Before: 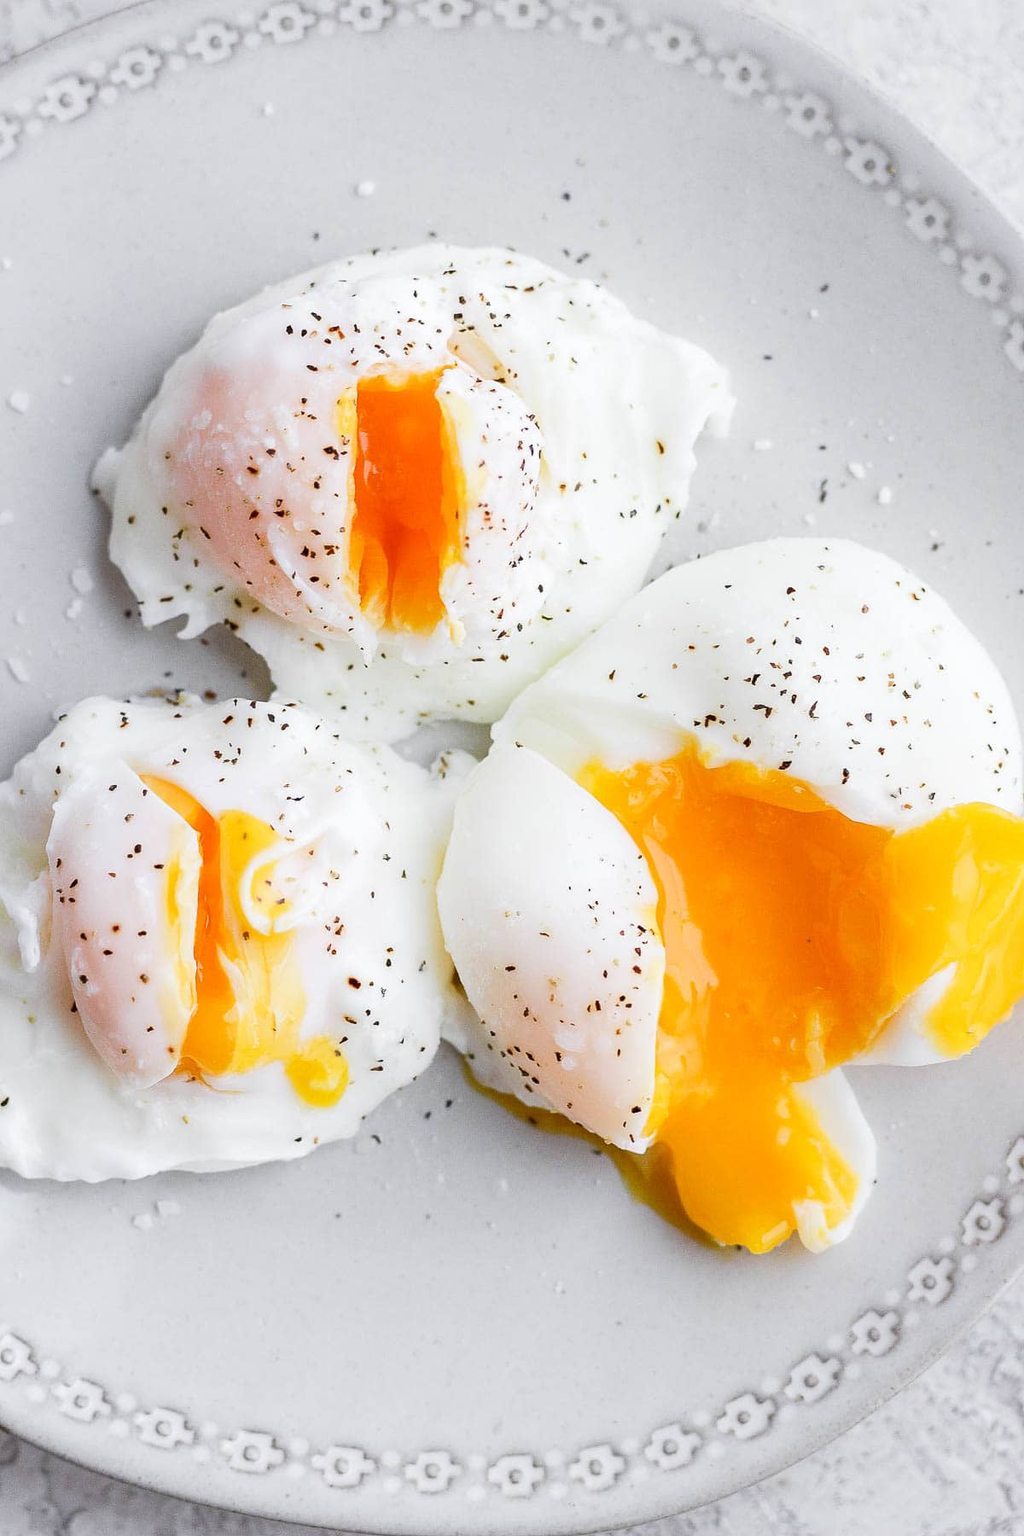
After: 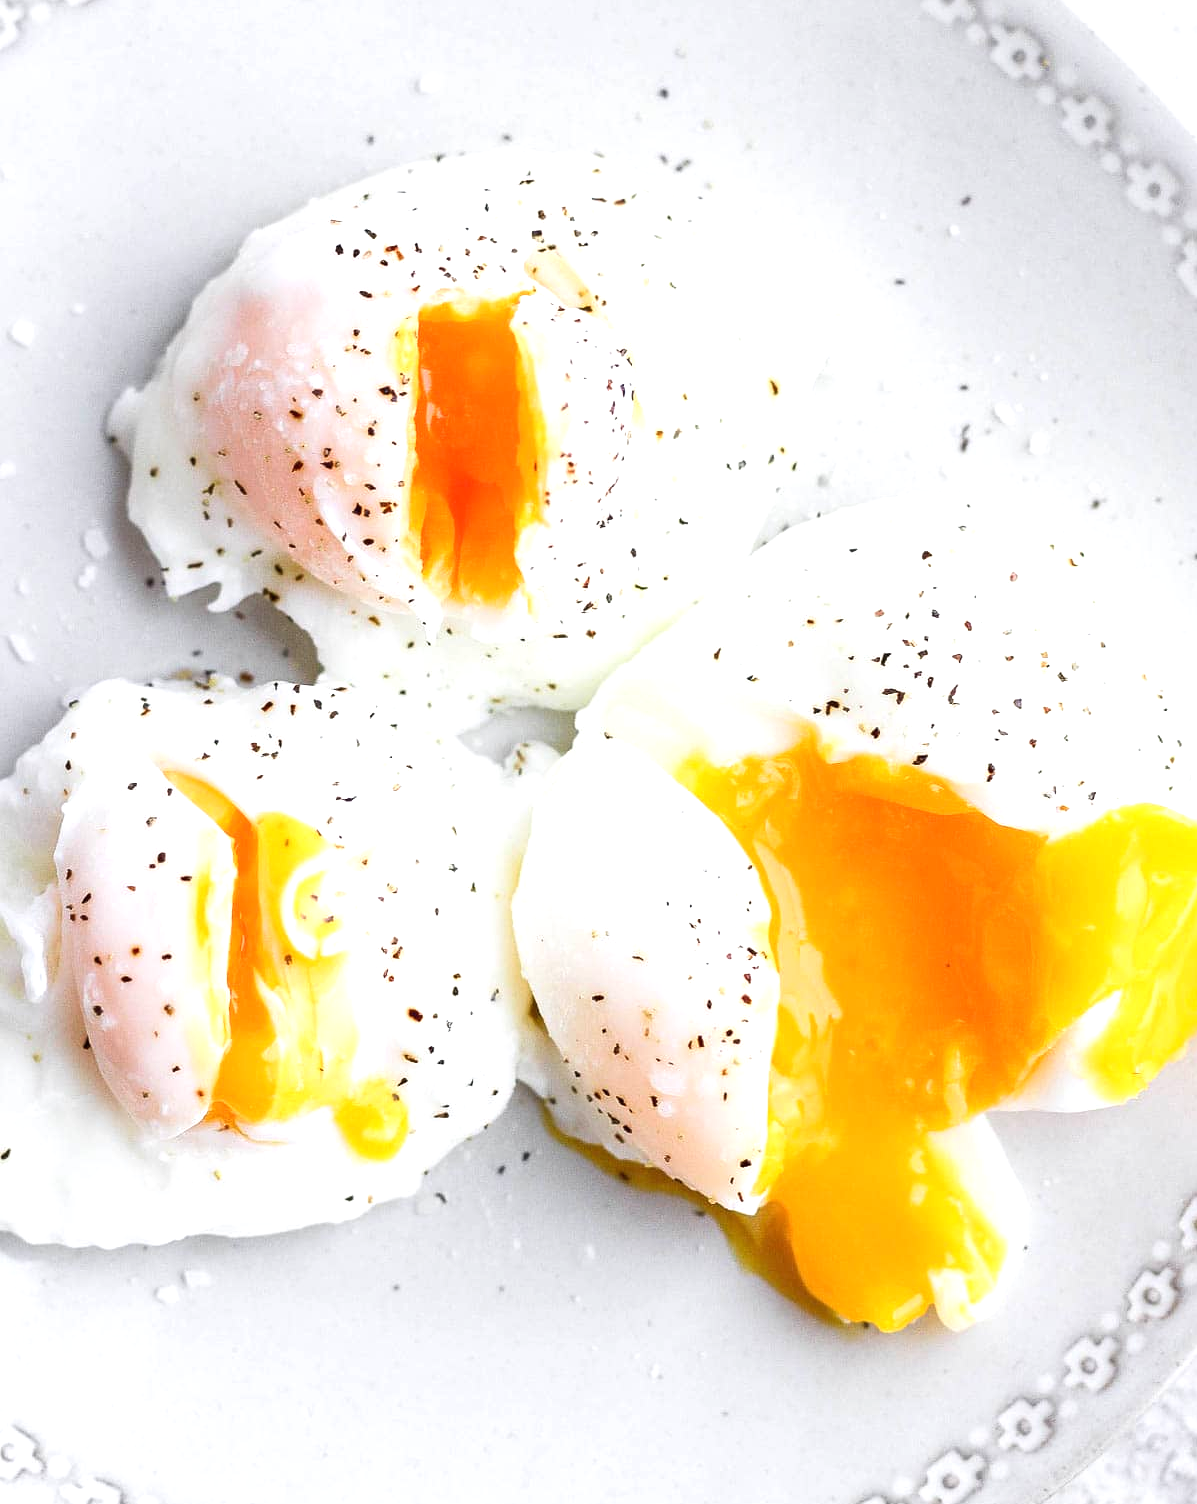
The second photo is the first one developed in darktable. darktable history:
exposure: black level correction 0, exposure 0.5 EV, compensate exposure bias true, compensate highlight preservation false
crop: top 7.625%, bottom 8.027%
